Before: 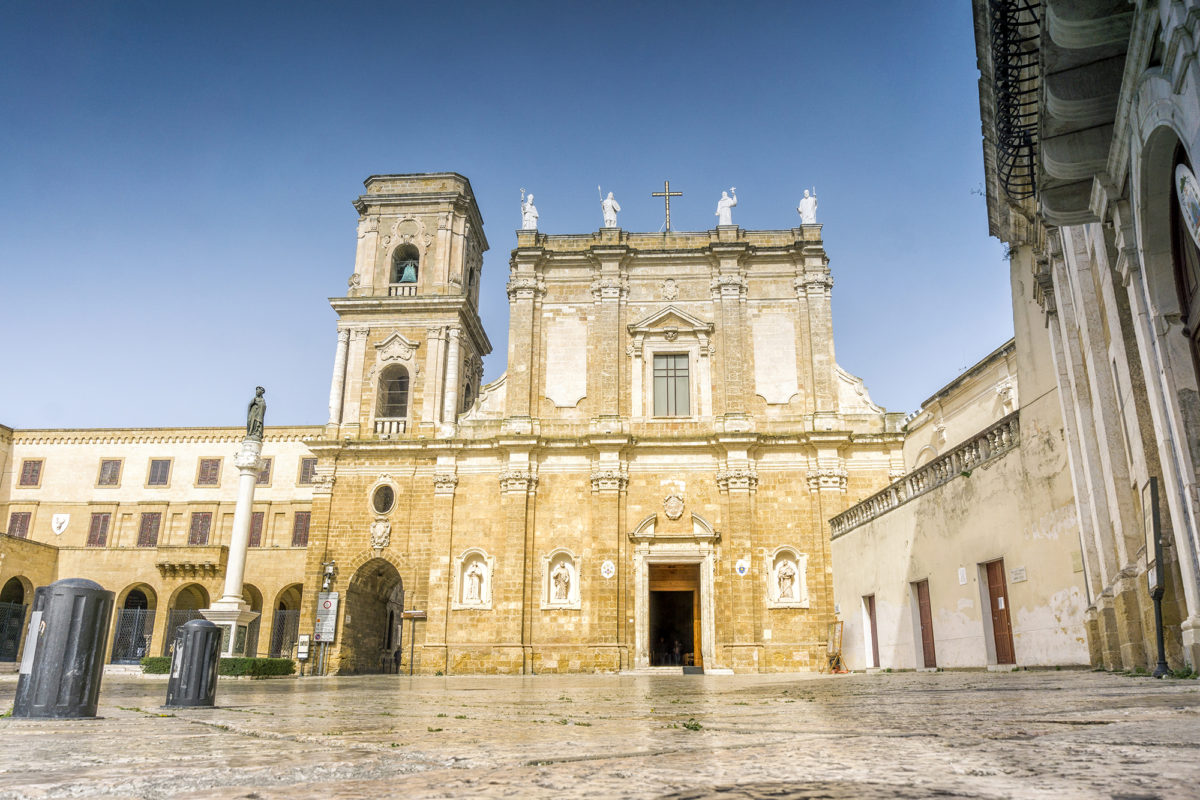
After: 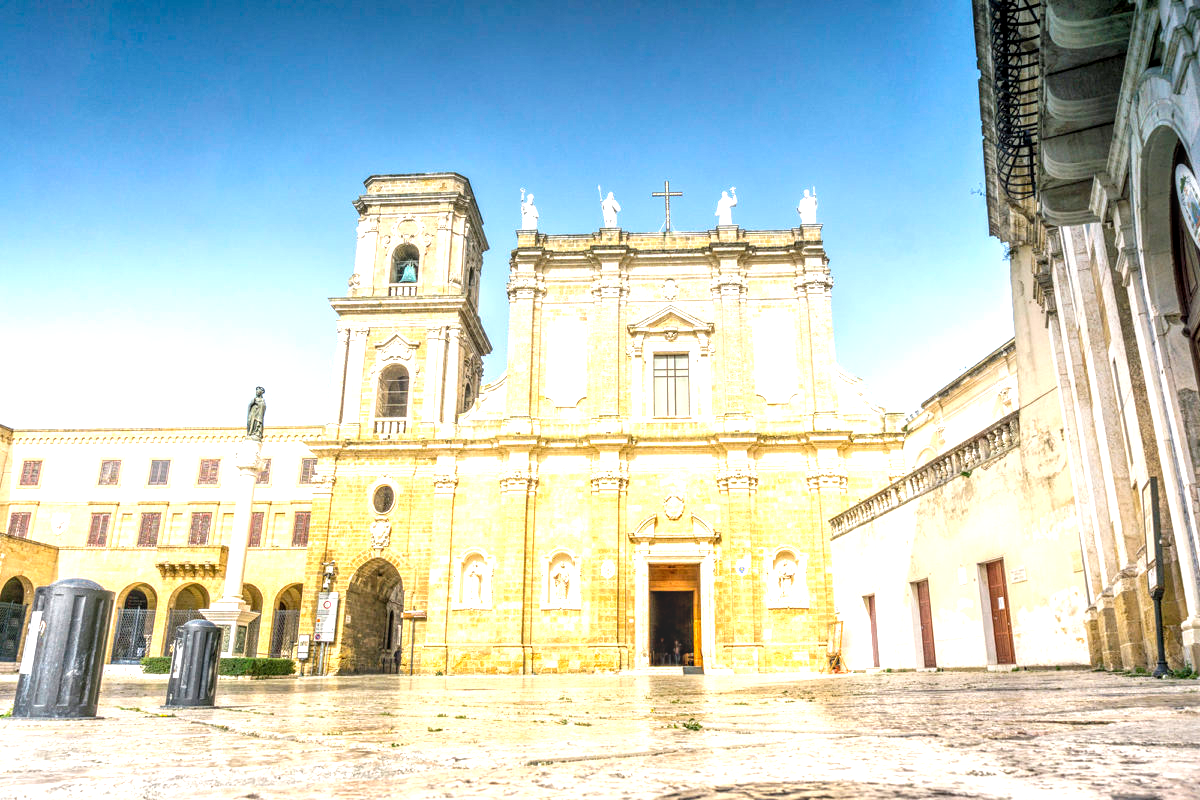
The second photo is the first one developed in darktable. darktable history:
exposure: black level correction 0, exposure 1.001 EV, compensate highlight preservation false
local contrast: on, module defaults
